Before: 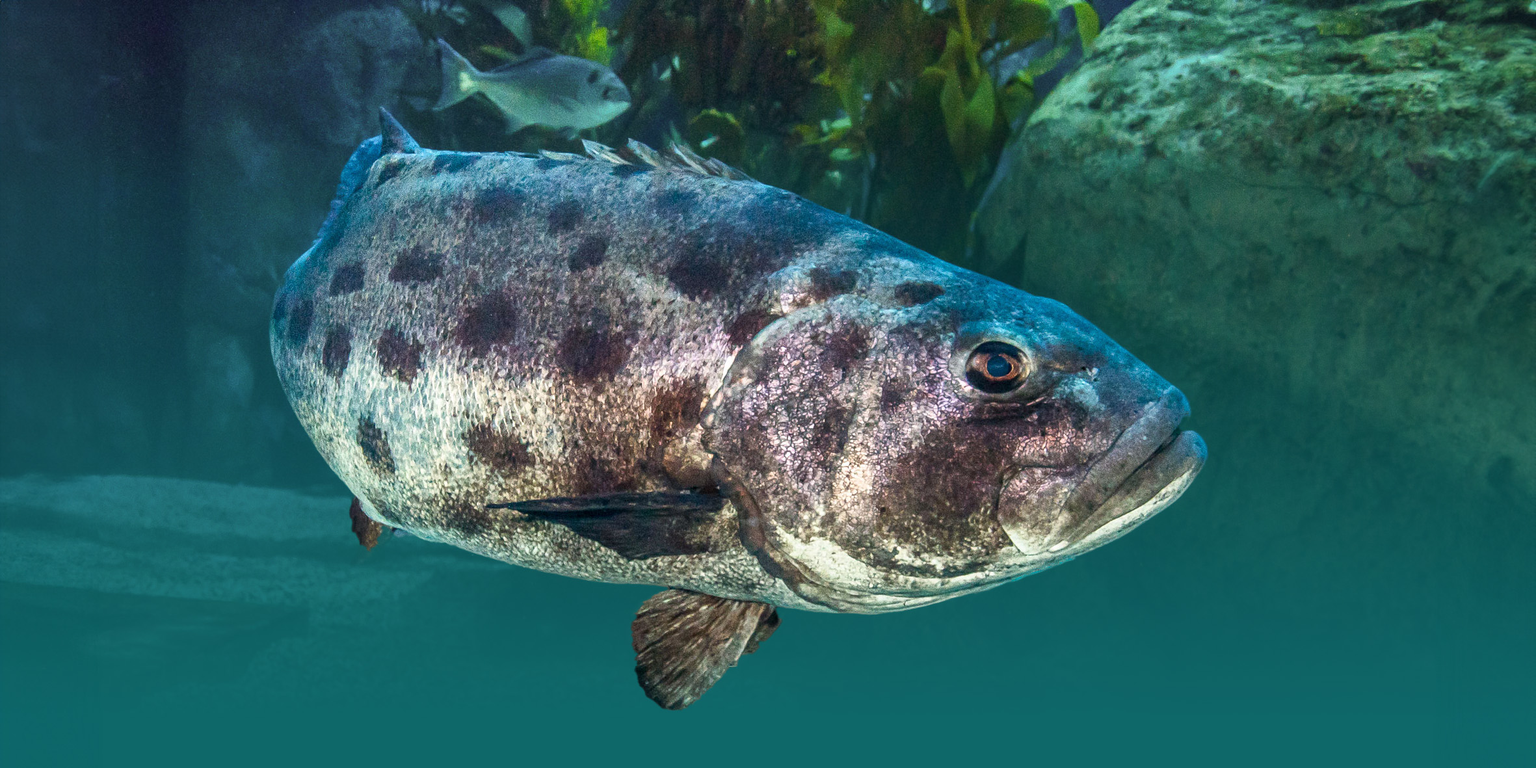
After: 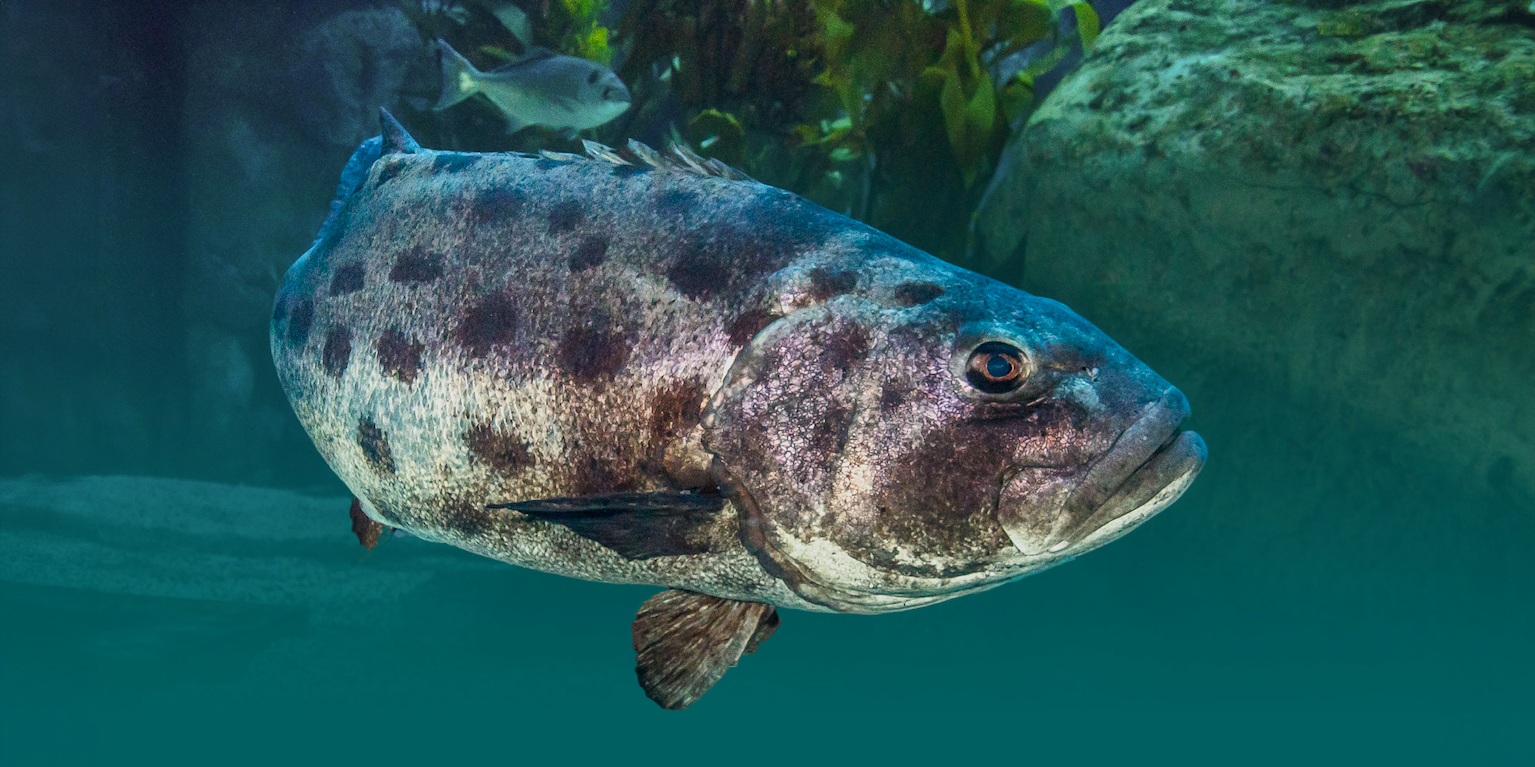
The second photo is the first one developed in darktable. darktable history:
shadows and highlights: radius 120.85, shadows 21.92, white point adjustment -9.66, highlights -15.77, highlights color adjustment 49%, soften with gaussian
